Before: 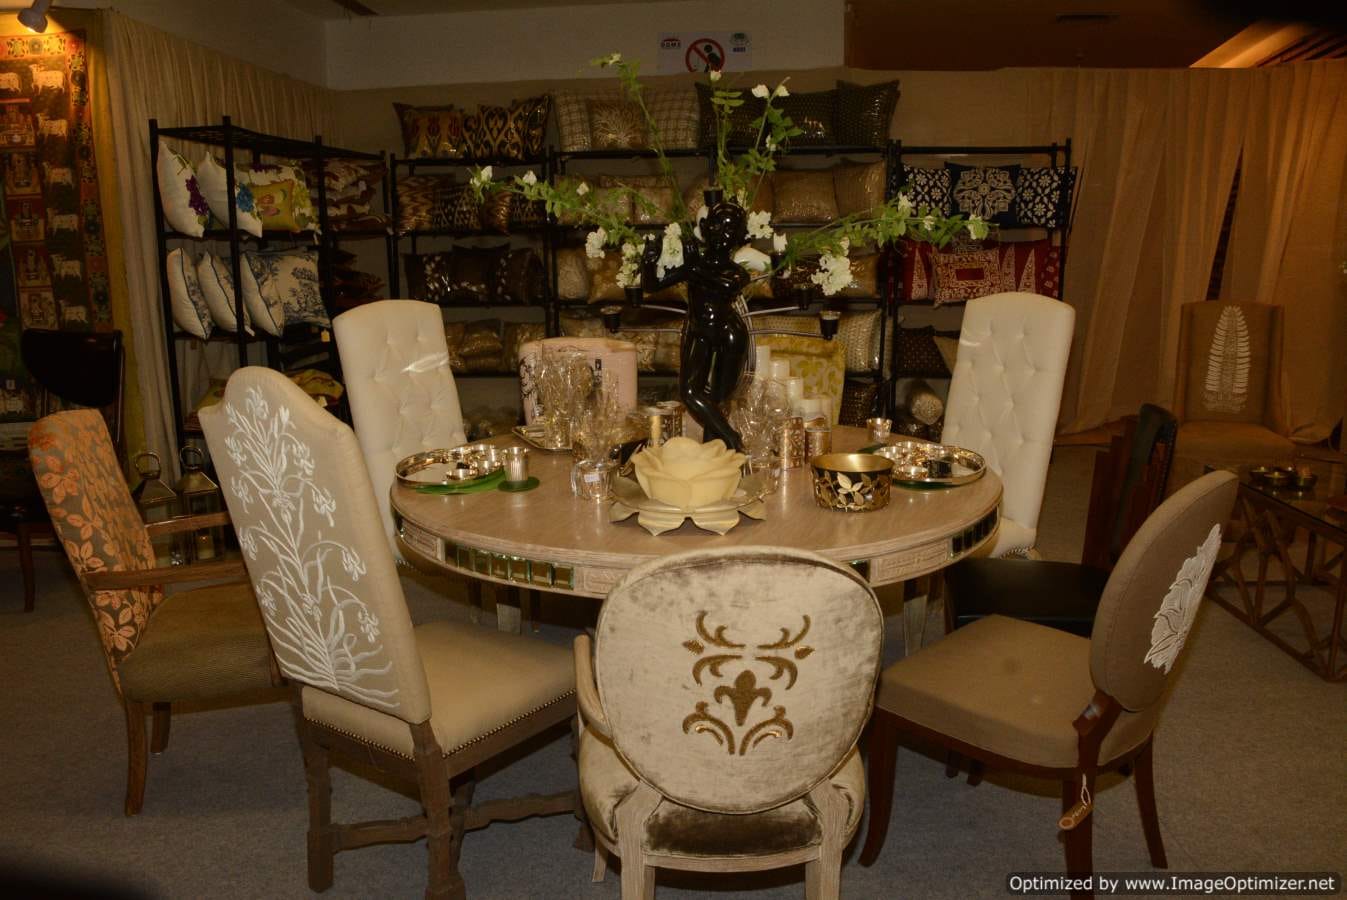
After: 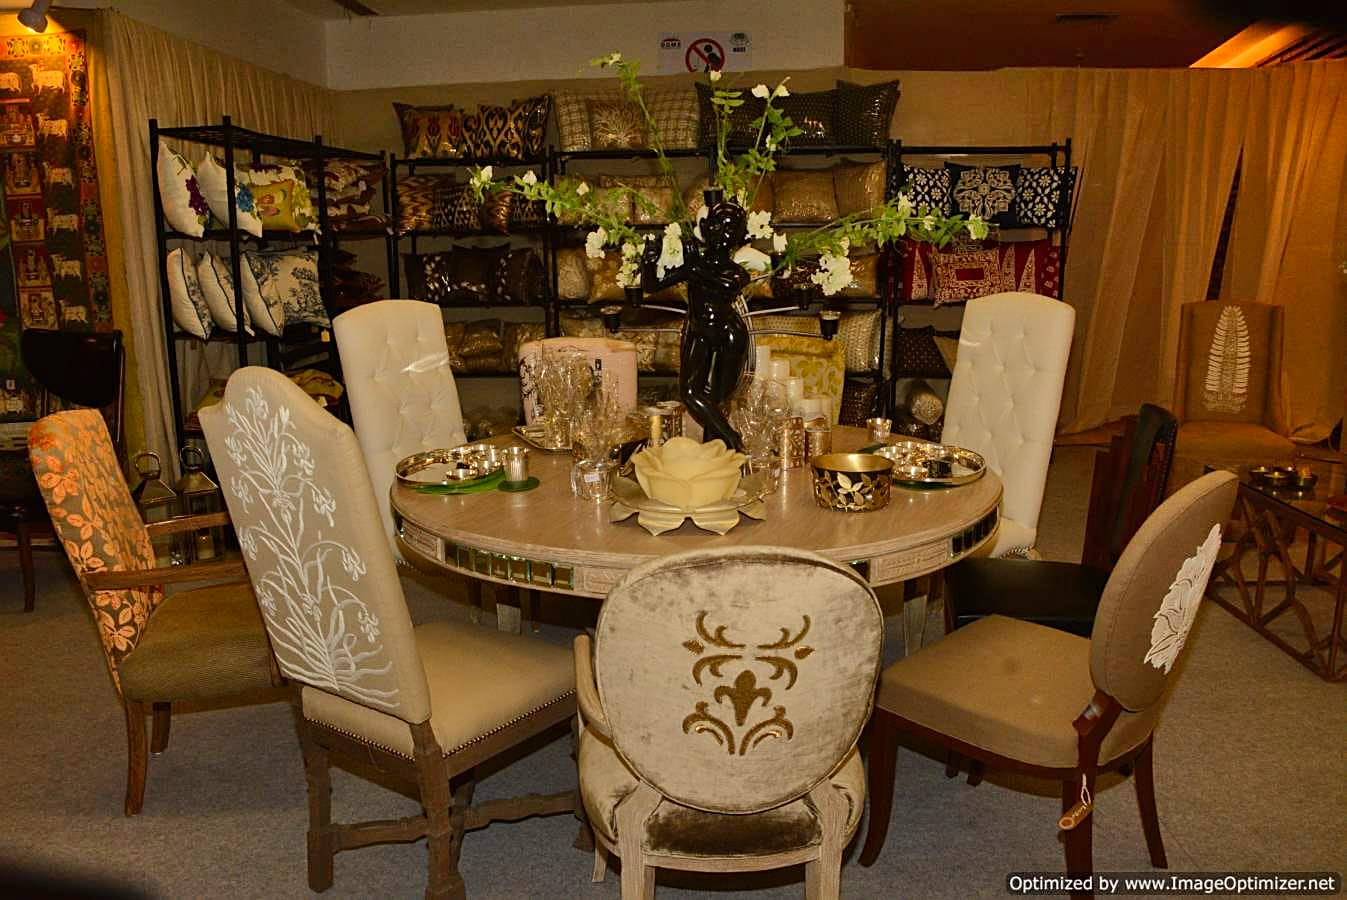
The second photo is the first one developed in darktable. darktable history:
sharpen: on, module defaults
contrast brightness saturation: saturation 0.179
shadows and highlights: shadows 53.01, soften with gaussian
